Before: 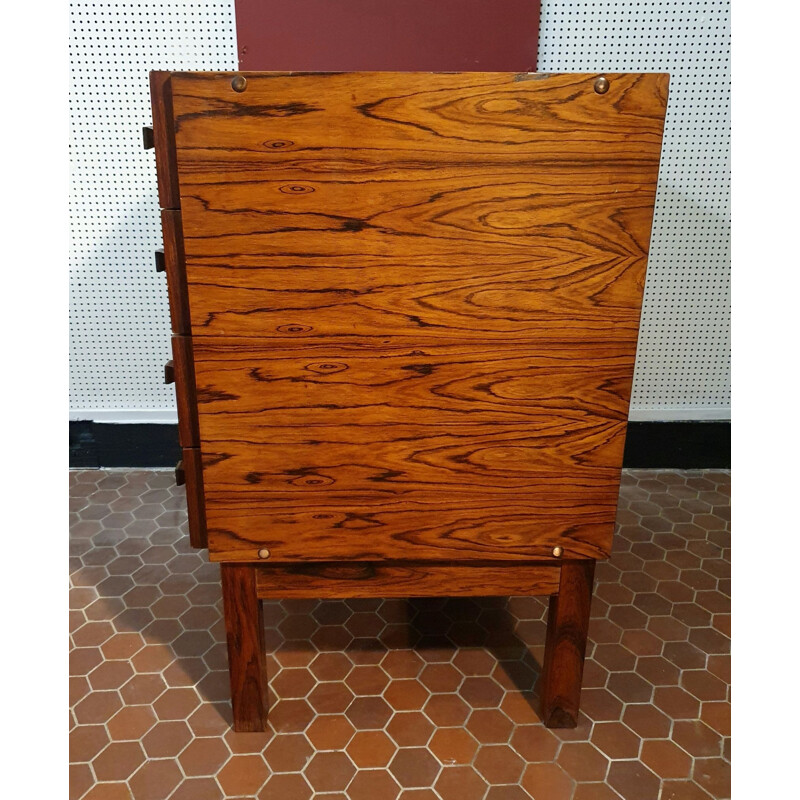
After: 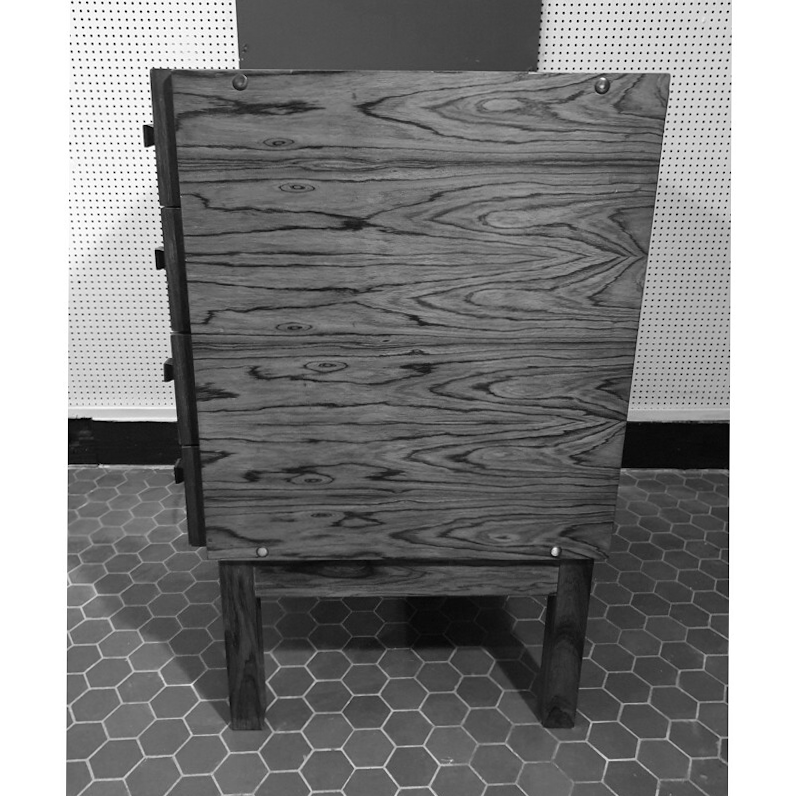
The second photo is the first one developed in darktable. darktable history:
color zones: curves: ch1 [(0, -0.014) (0.143, -0.013) (0.286, -0.013) (0.429, -0.016) (0.571, -0.019) (0.714, -0.015) (0.857, 0.002) (1, -0.014)]
crop and rotate: angle -0.281°
